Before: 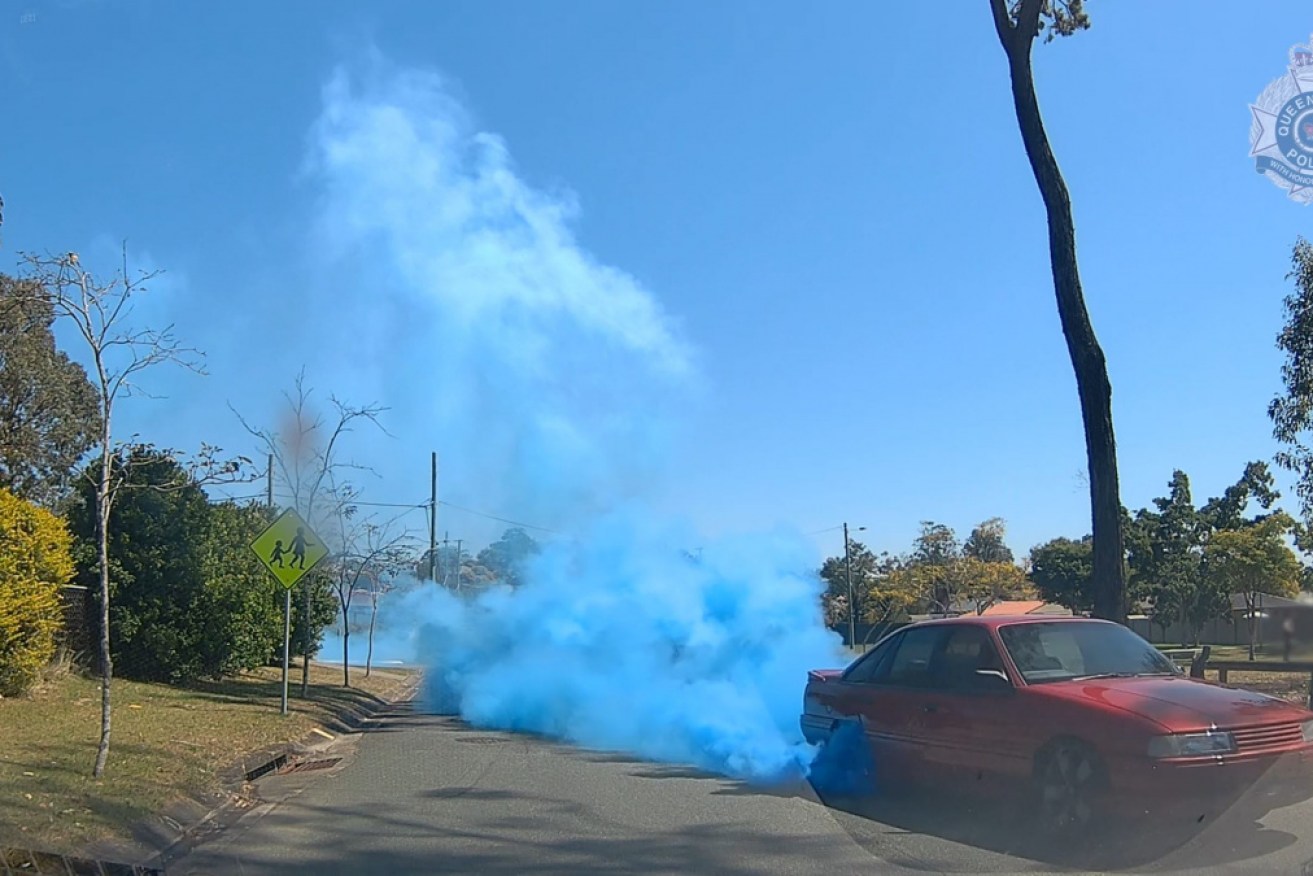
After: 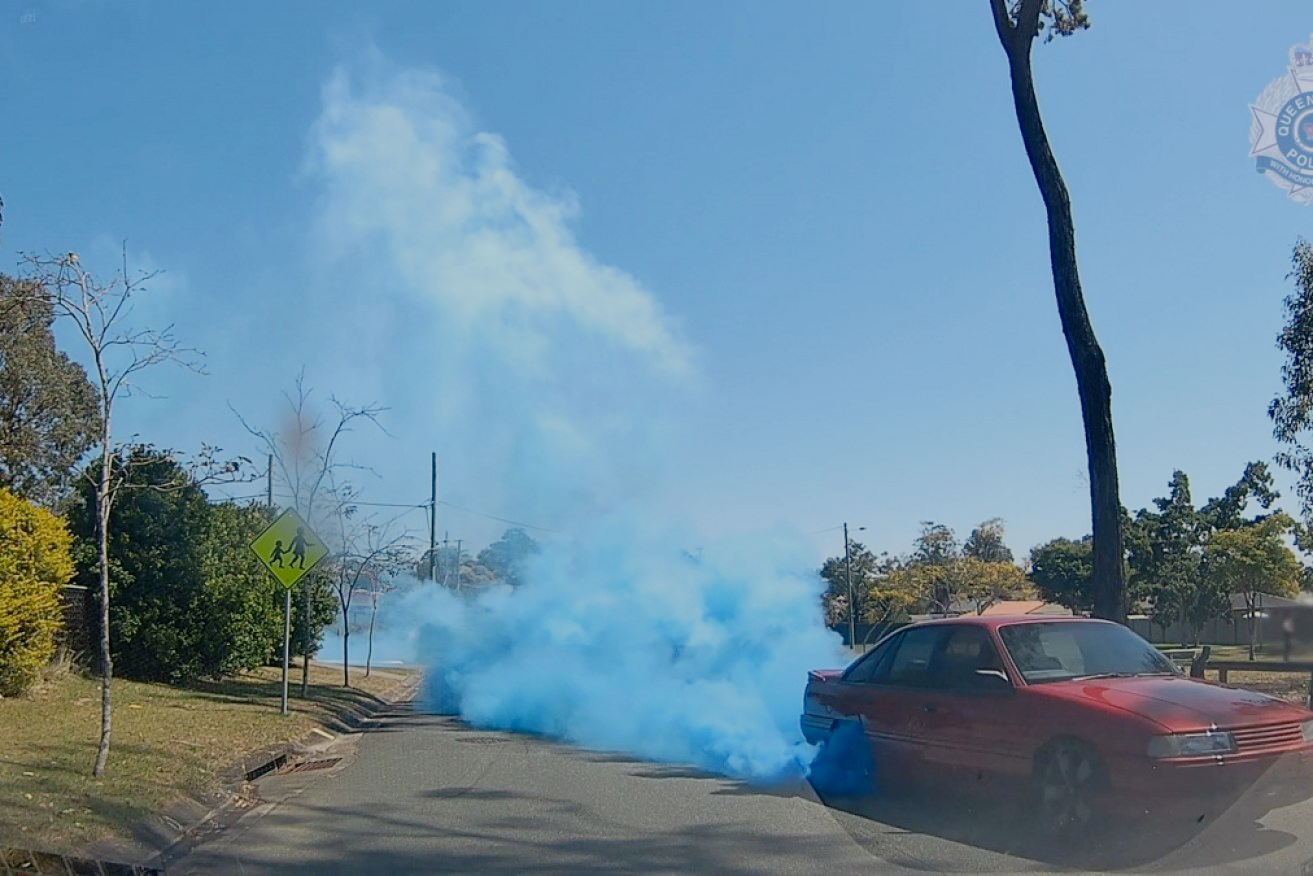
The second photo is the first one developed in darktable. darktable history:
tone equalizer: on, module defaults
filmic rgb: black relative exposure -16 EV, white relative exposure 4.93 EV, hardness 6.22, preserve chrominance no, color science v4 (2020), iterations of high-quality reconstruction 10, contrast in shadows soft
